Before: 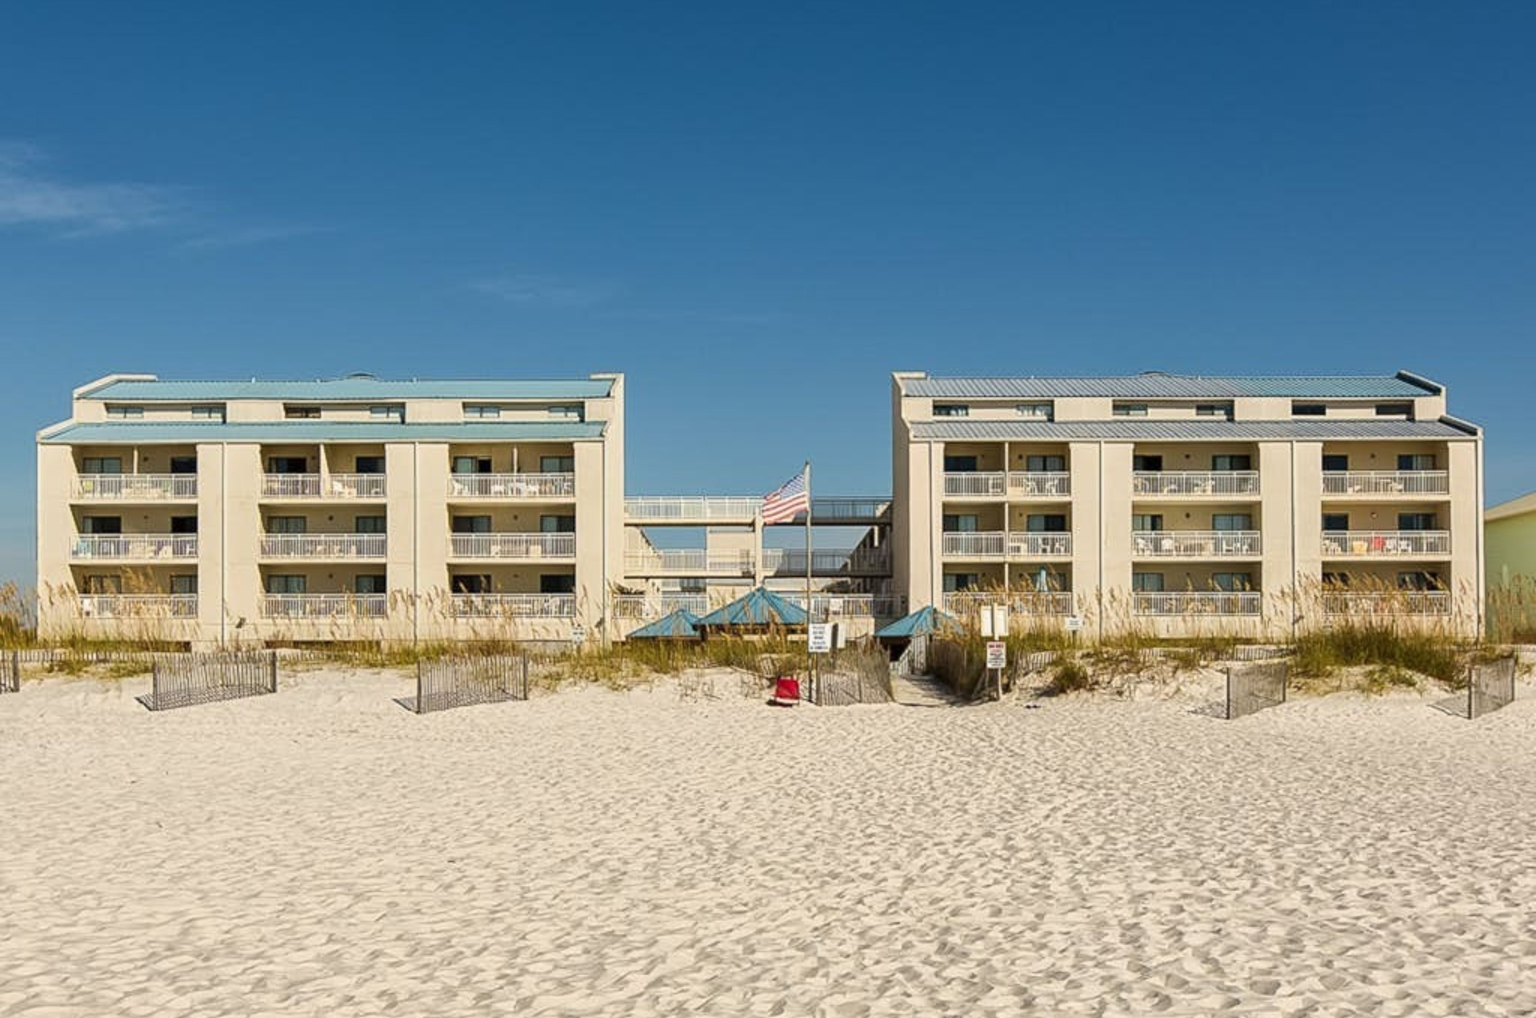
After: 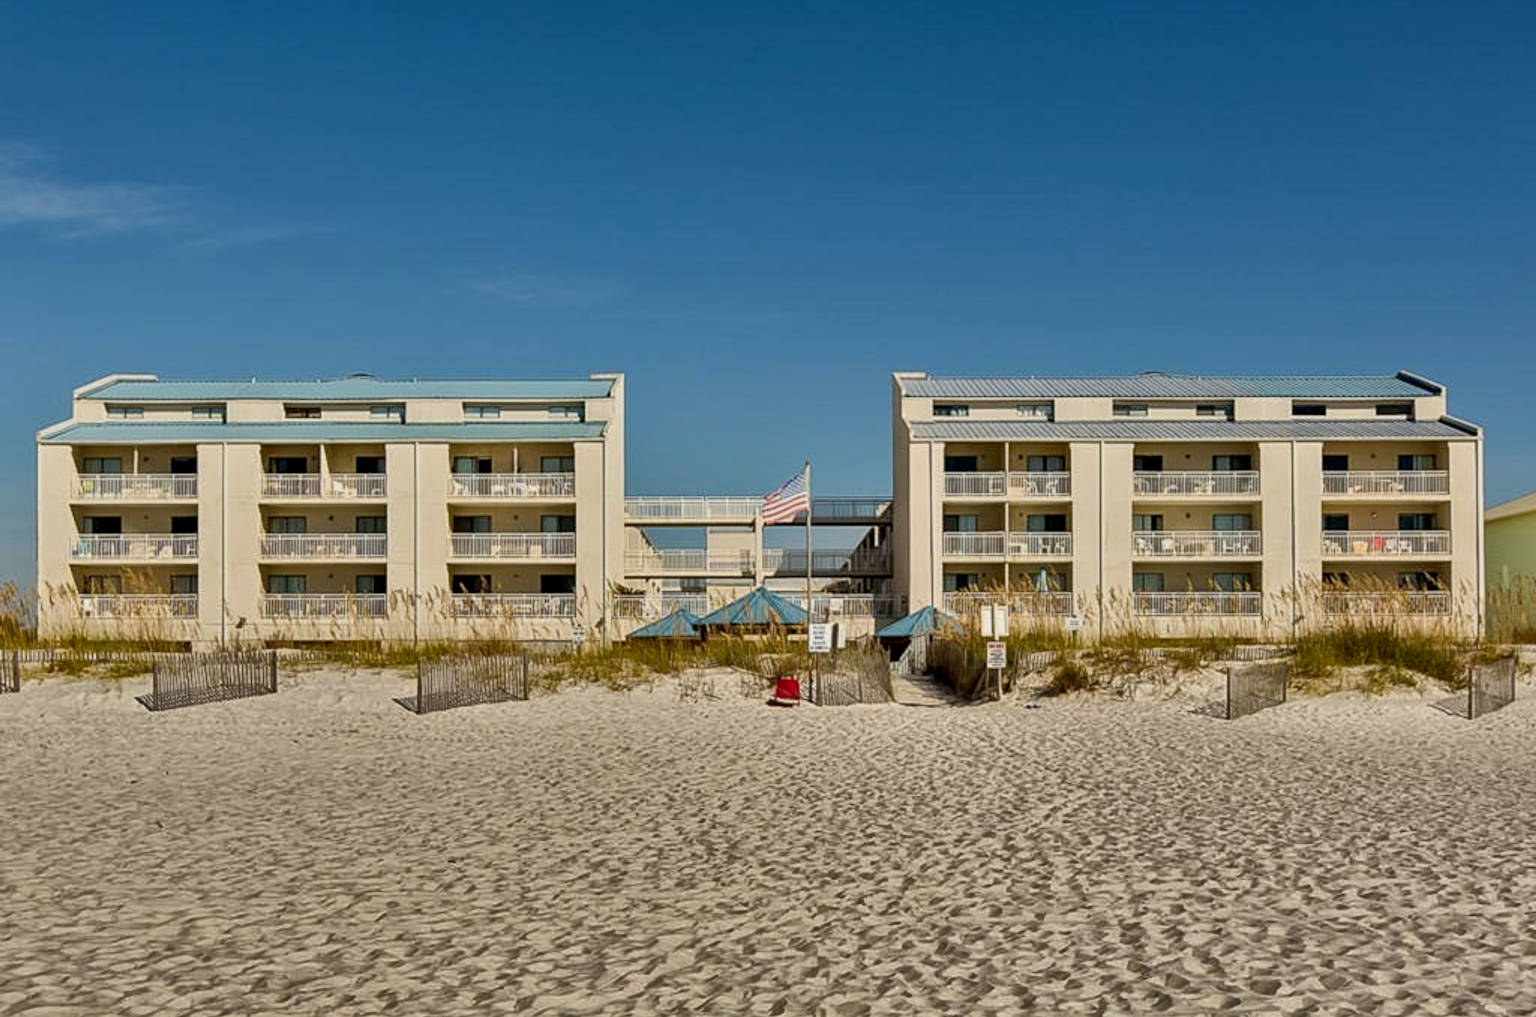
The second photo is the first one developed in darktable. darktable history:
exposure: black level correction 0.009, exposure -0.159 EV, compensate highlight preservation false
shadows and highlights: shadows 24.5, highlights -78.15, soften with gaussian
